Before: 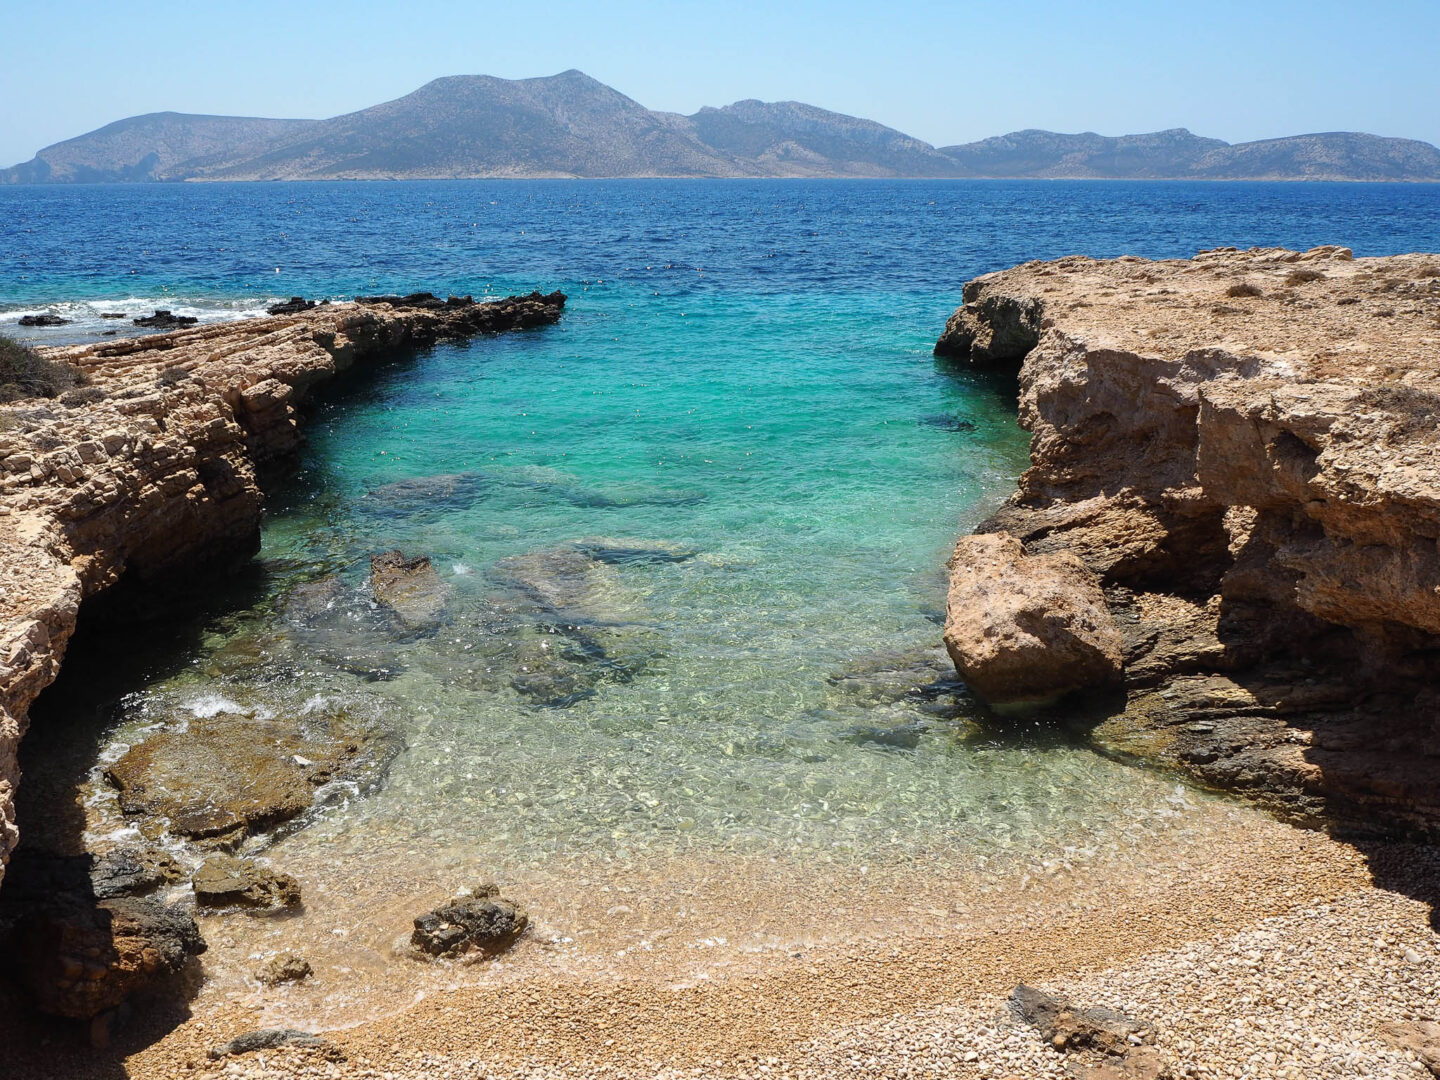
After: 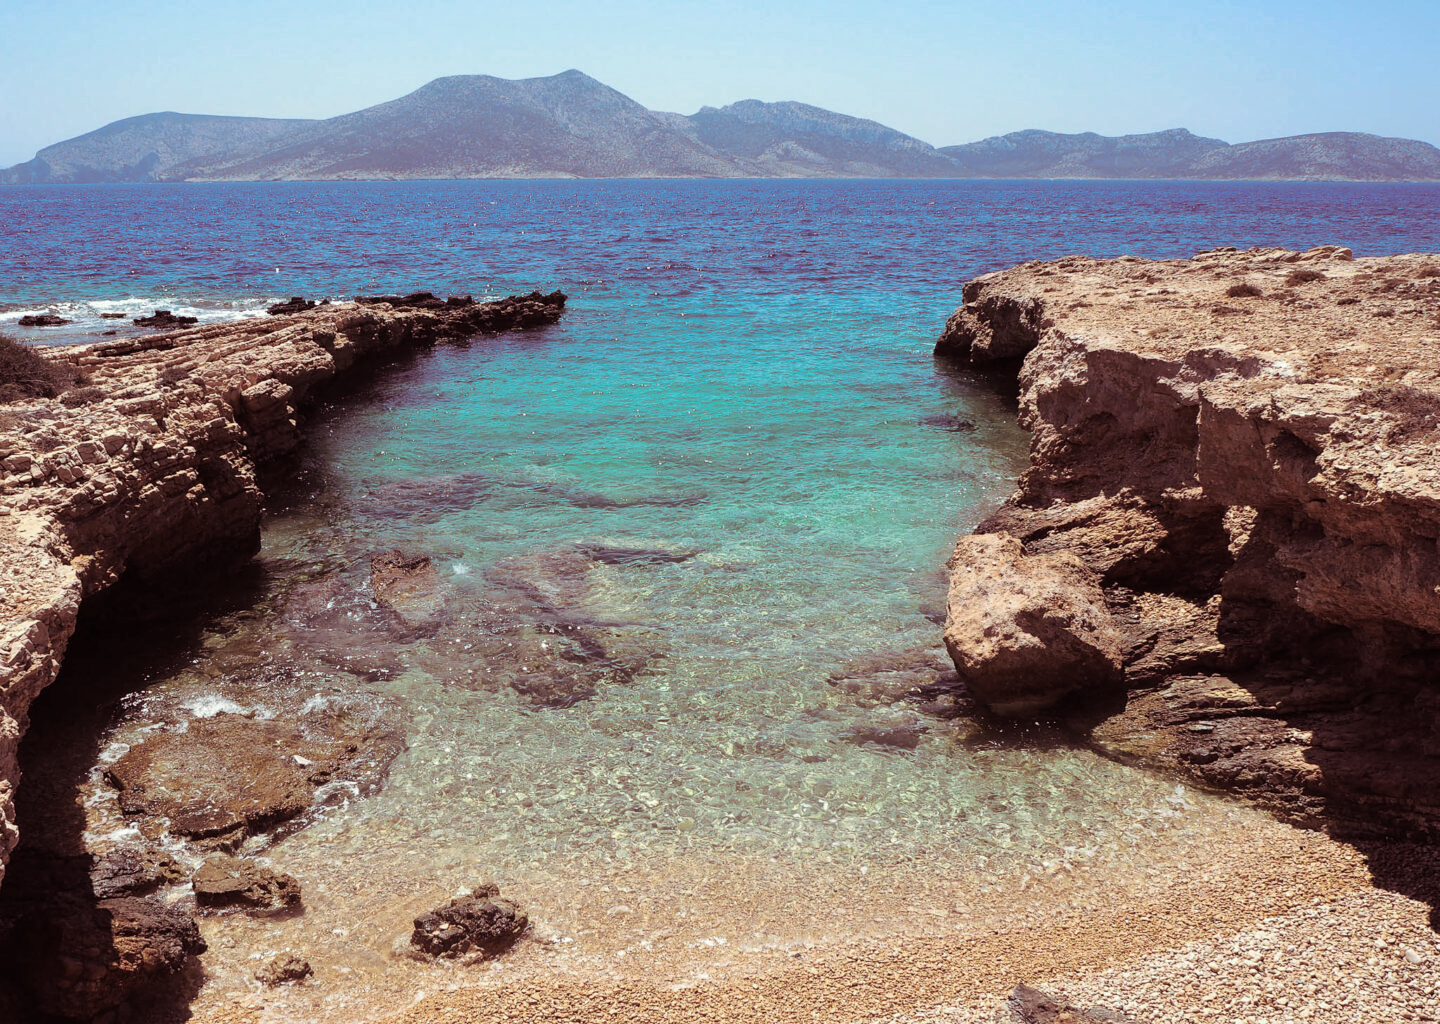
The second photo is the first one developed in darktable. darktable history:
crop and rotate: top 0%, bottom 5.097%
split-toning: on, module defaults
